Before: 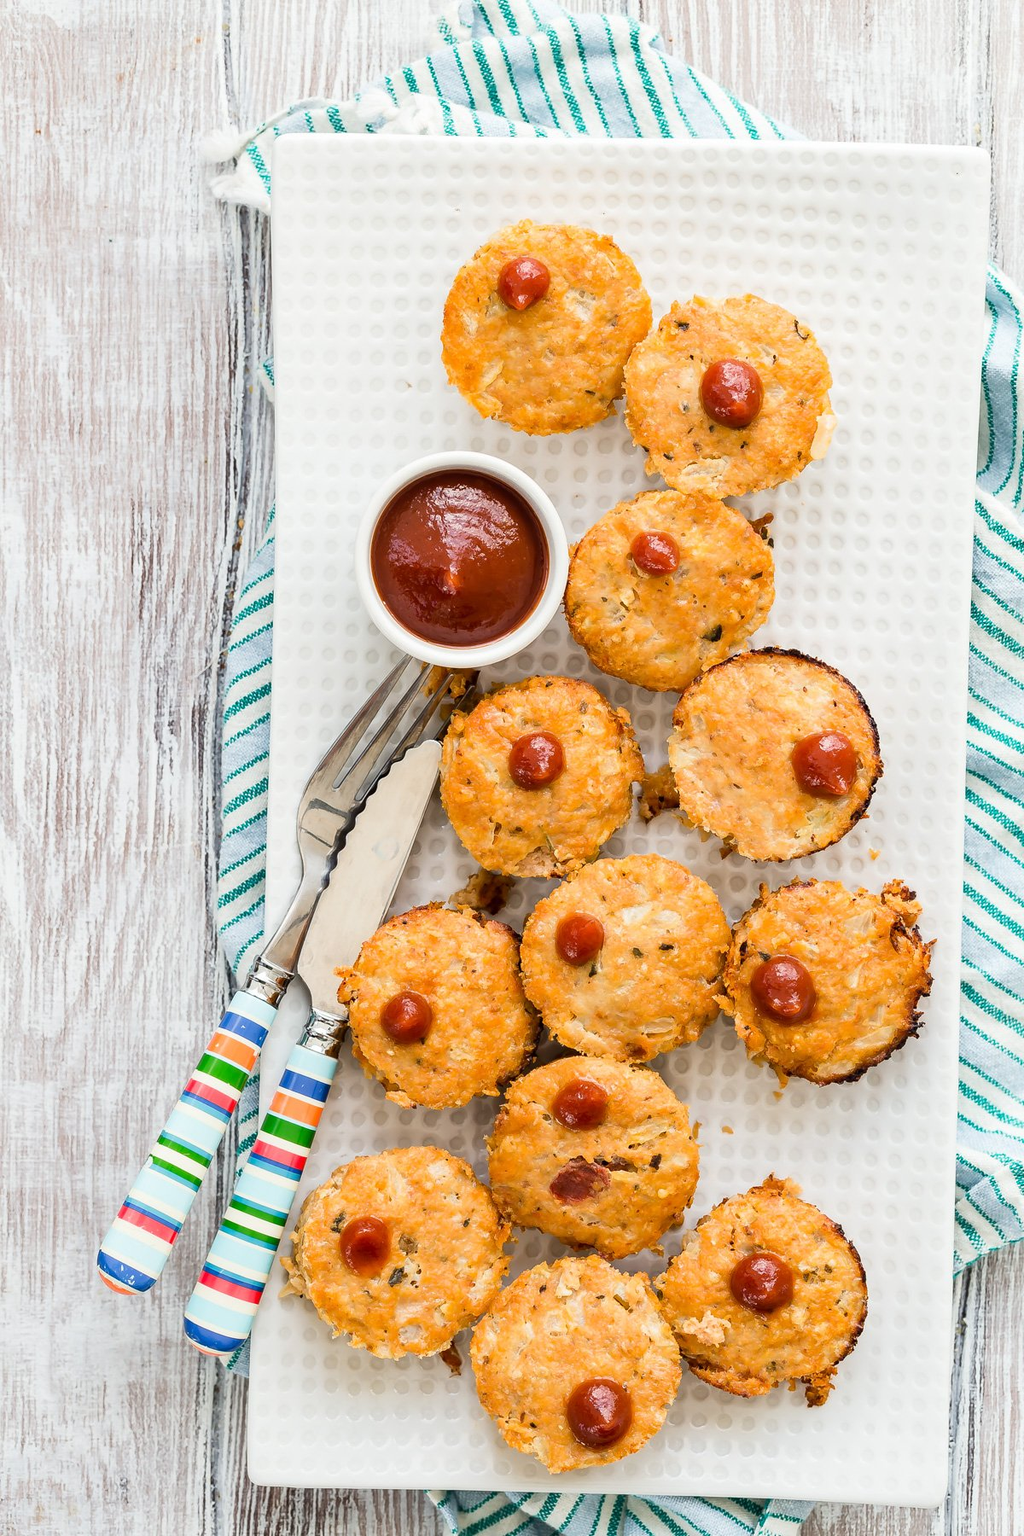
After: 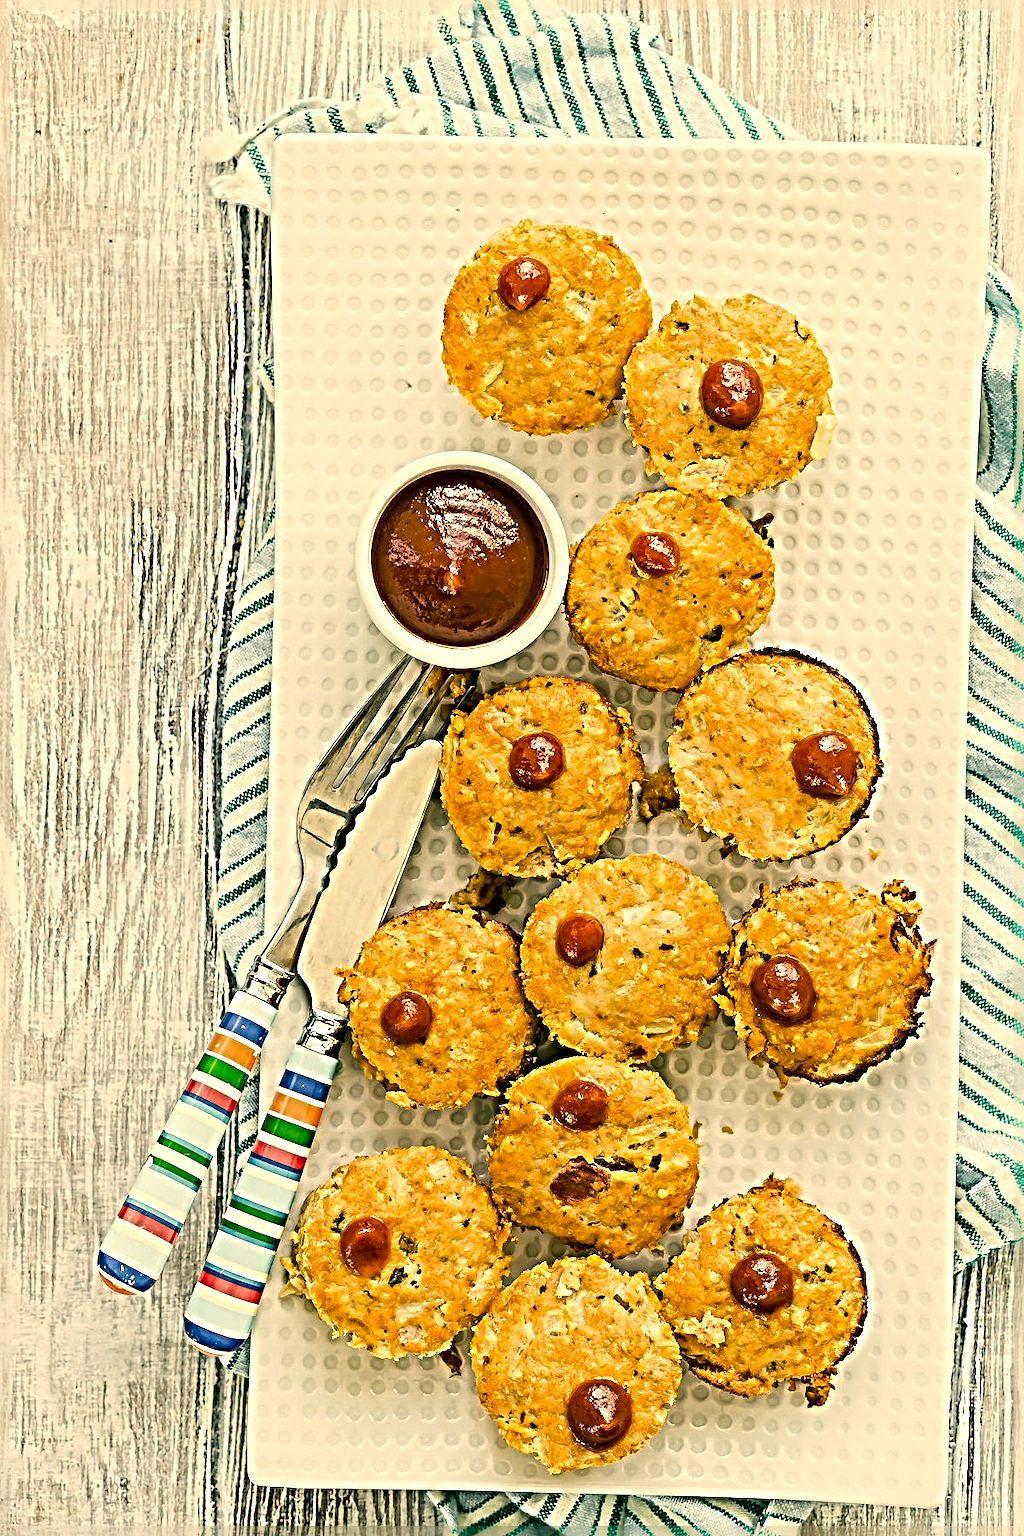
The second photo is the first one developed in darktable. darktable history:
sharpen: radius 6.256, amount 1.783, threshold 0.198
color correction: highlights a* 4.84, highlights b* 23.66, shadows a* -15.96, shadows b* 3.91
local contrast: mode bilateral grid, contrast 20, coarseness 49, detail 103%, midtone range 0.2
